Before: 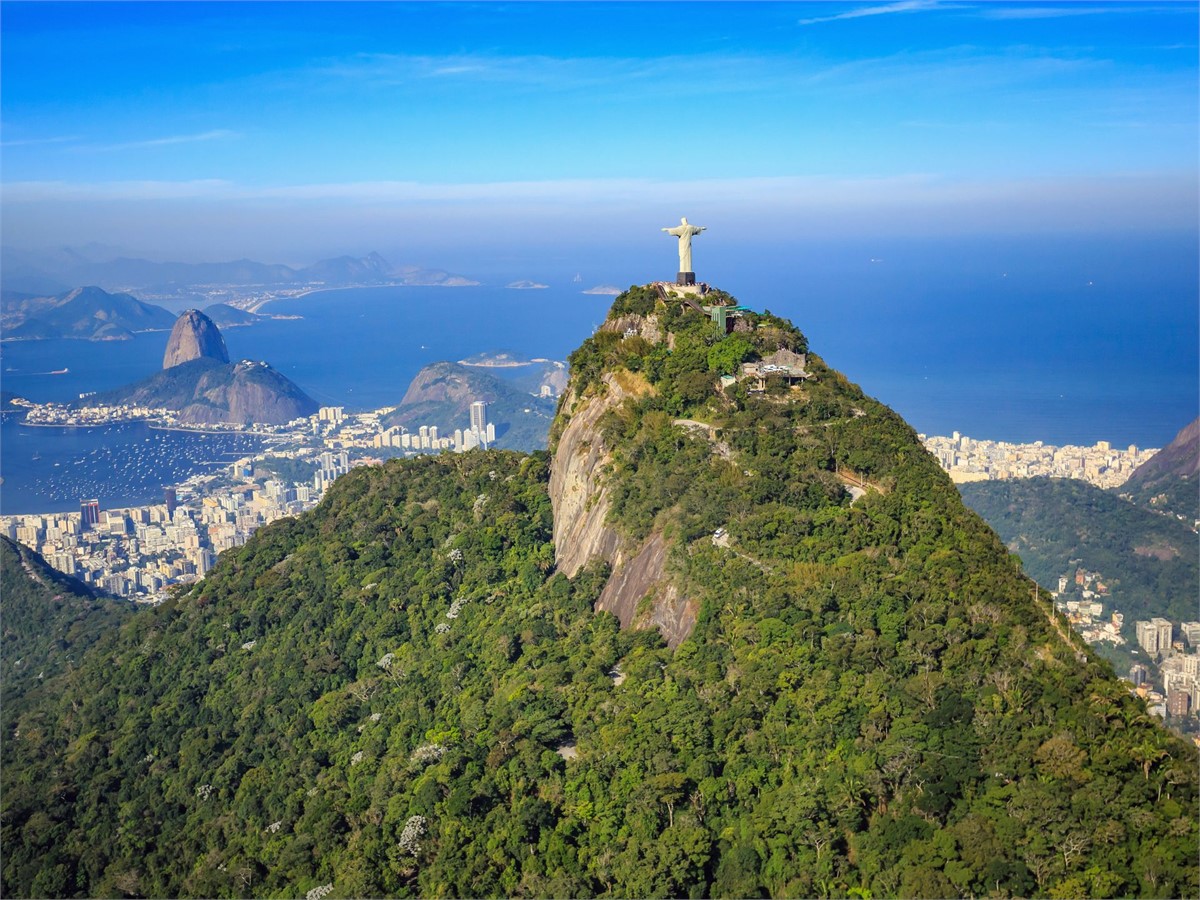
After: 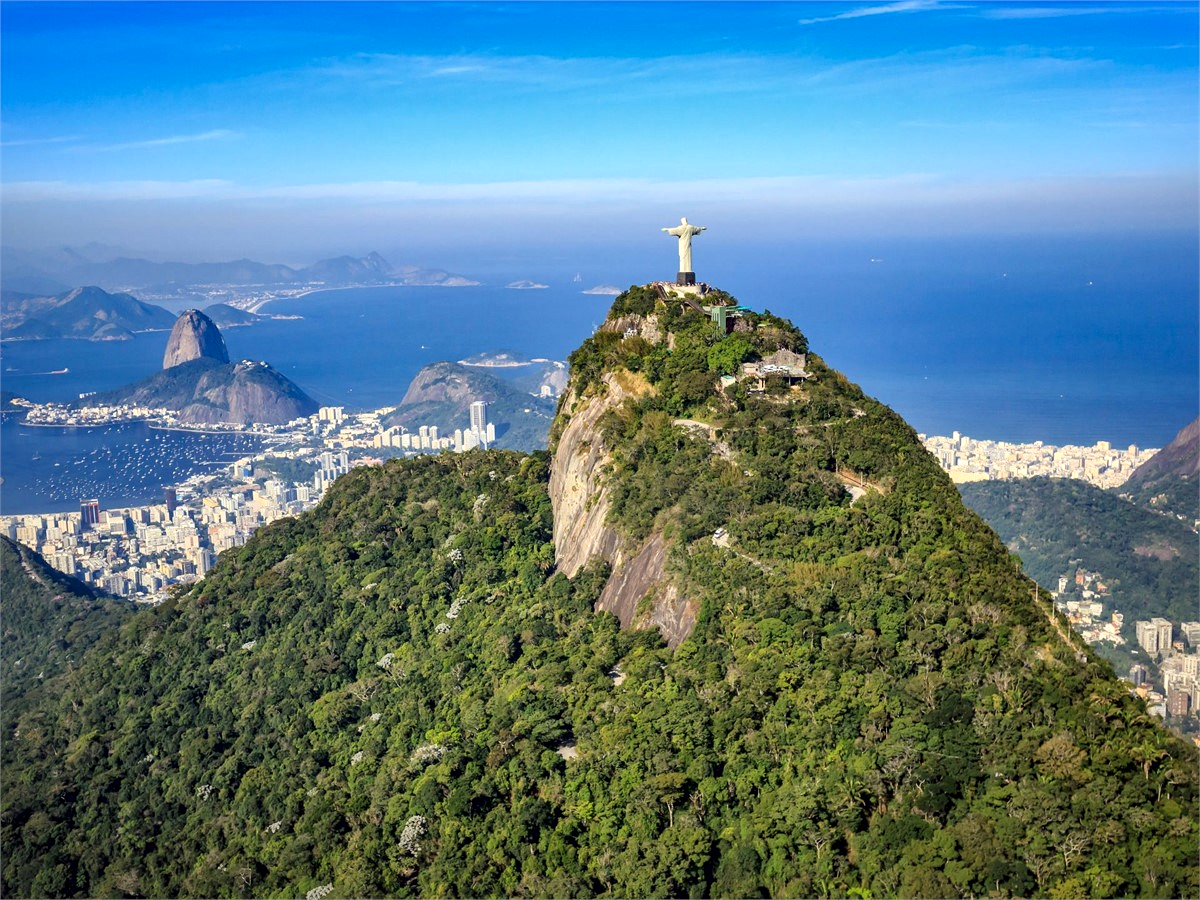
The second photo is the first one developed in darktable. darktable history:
local contrast: mode bilateral grid, contrast 50, coarseness 50, detail 150%, midtone range 0.2
